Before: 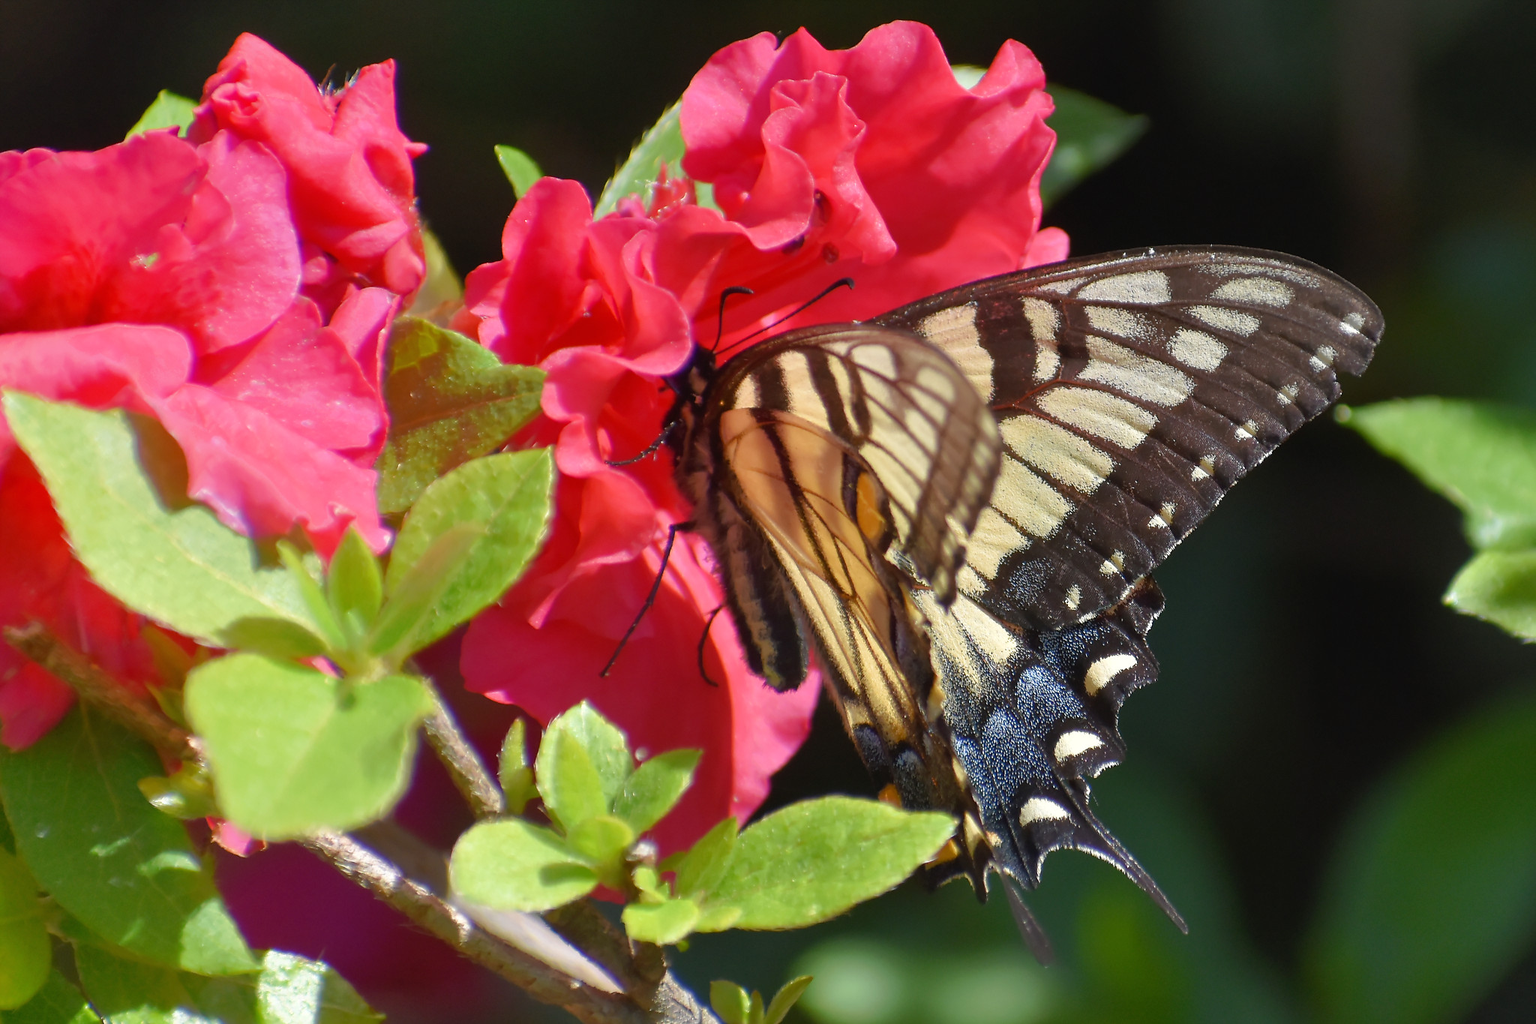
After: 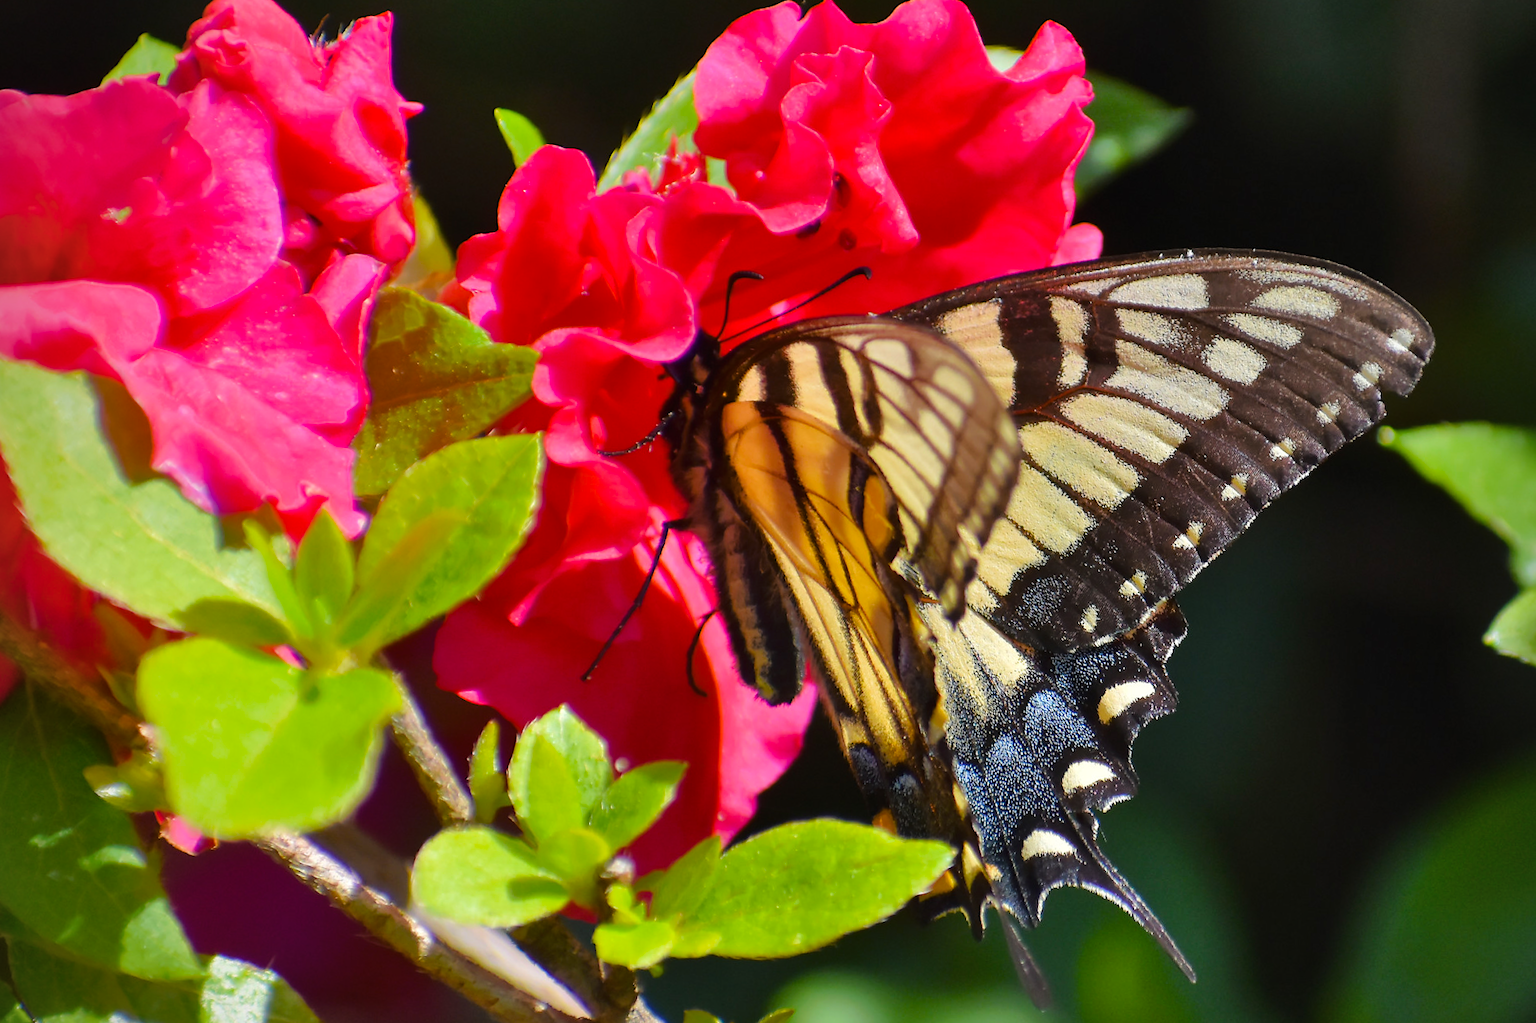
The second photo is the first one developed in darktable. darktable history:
tone curve: curves: ch0 [(0, 0) (0.003, 0.005) (0.011, 0.006) (0.025, 0.013) (0.044, 0.027) (0.069, 0.042) (0.1, 0.06) (0.136, 0.085) (0.177, 0.118) (0.224, 0.171) (0.277, 0.239) (0.335, 0.314) (0.399, 0.394) (0.468, 0.473) (0.543, 0.552) (0.623, 0.64) (0.709, 0.718) (0.801, 0.801) (0.898, 0.882) (1, 1)], color space Lab, linked channels, preserve colors none
crop and rotate: angle -2.6°
color balance rgb: linear chroma grading › global chroma 14.648%, perceptual saturation grading › global saturation 19.786%, global vibrance 9.352%
shadows and highlights: low approximation 0.01, soften with gaussian
vignetting: brightness -0.578, saturation -0.246
